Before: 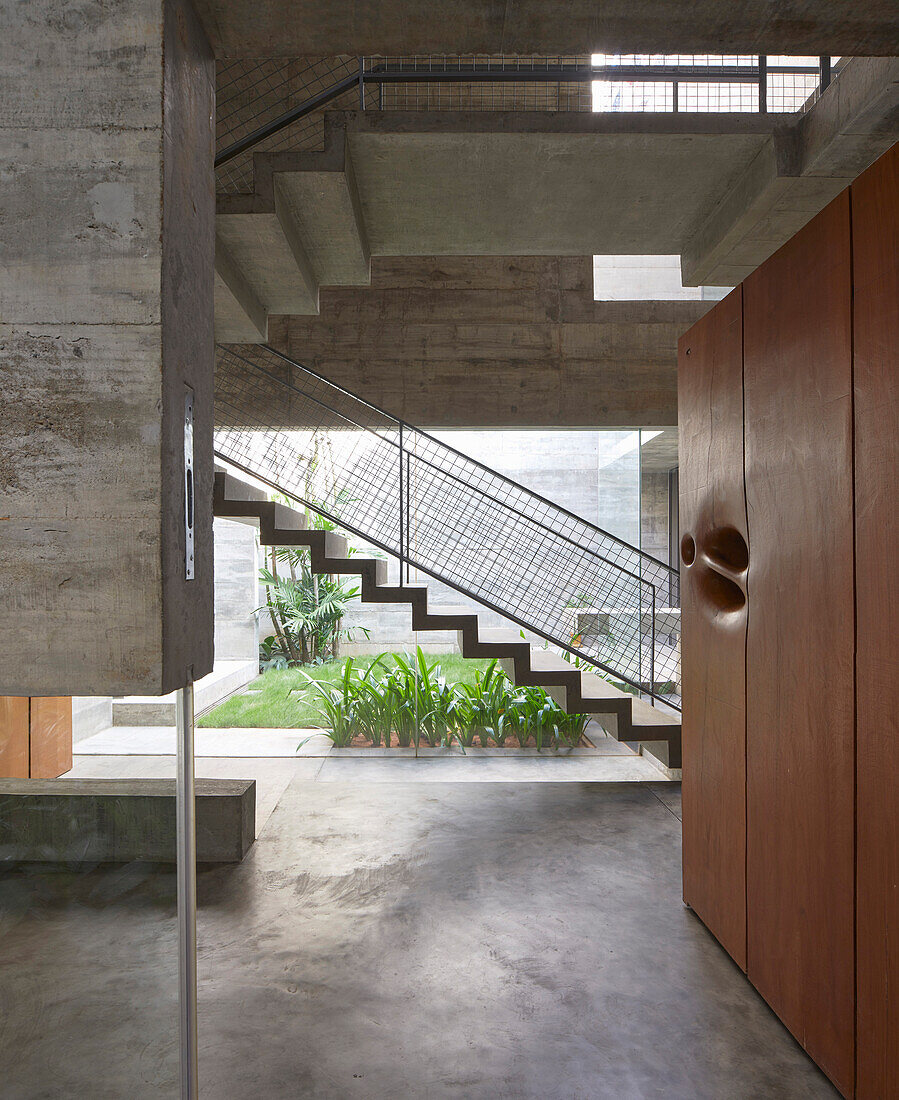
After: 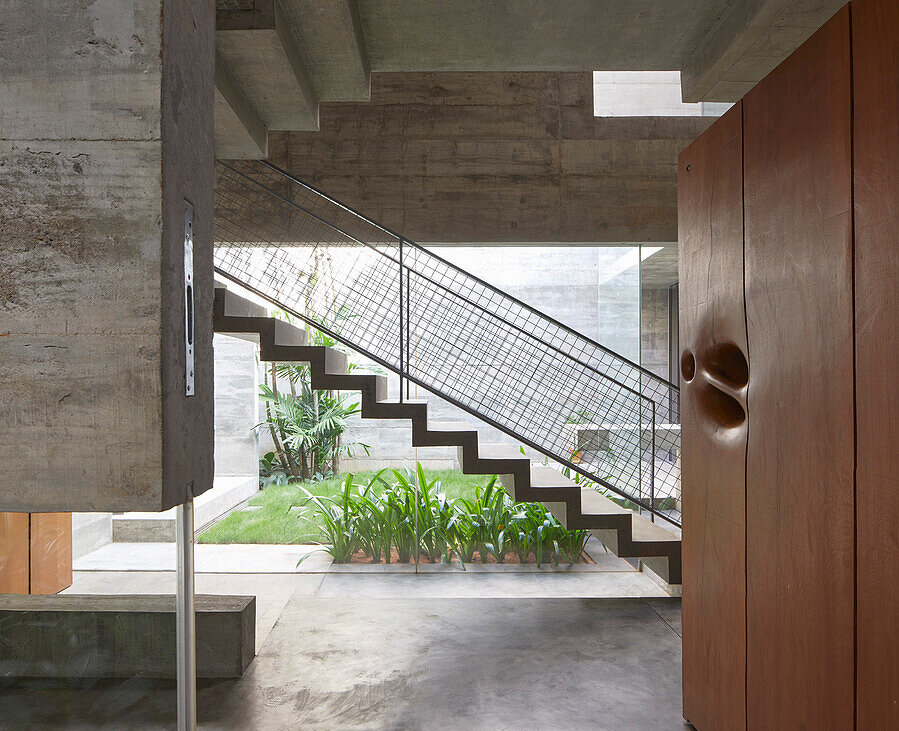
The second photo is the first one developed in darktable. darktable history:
crop: top 16.774%, bottom 16.744%
